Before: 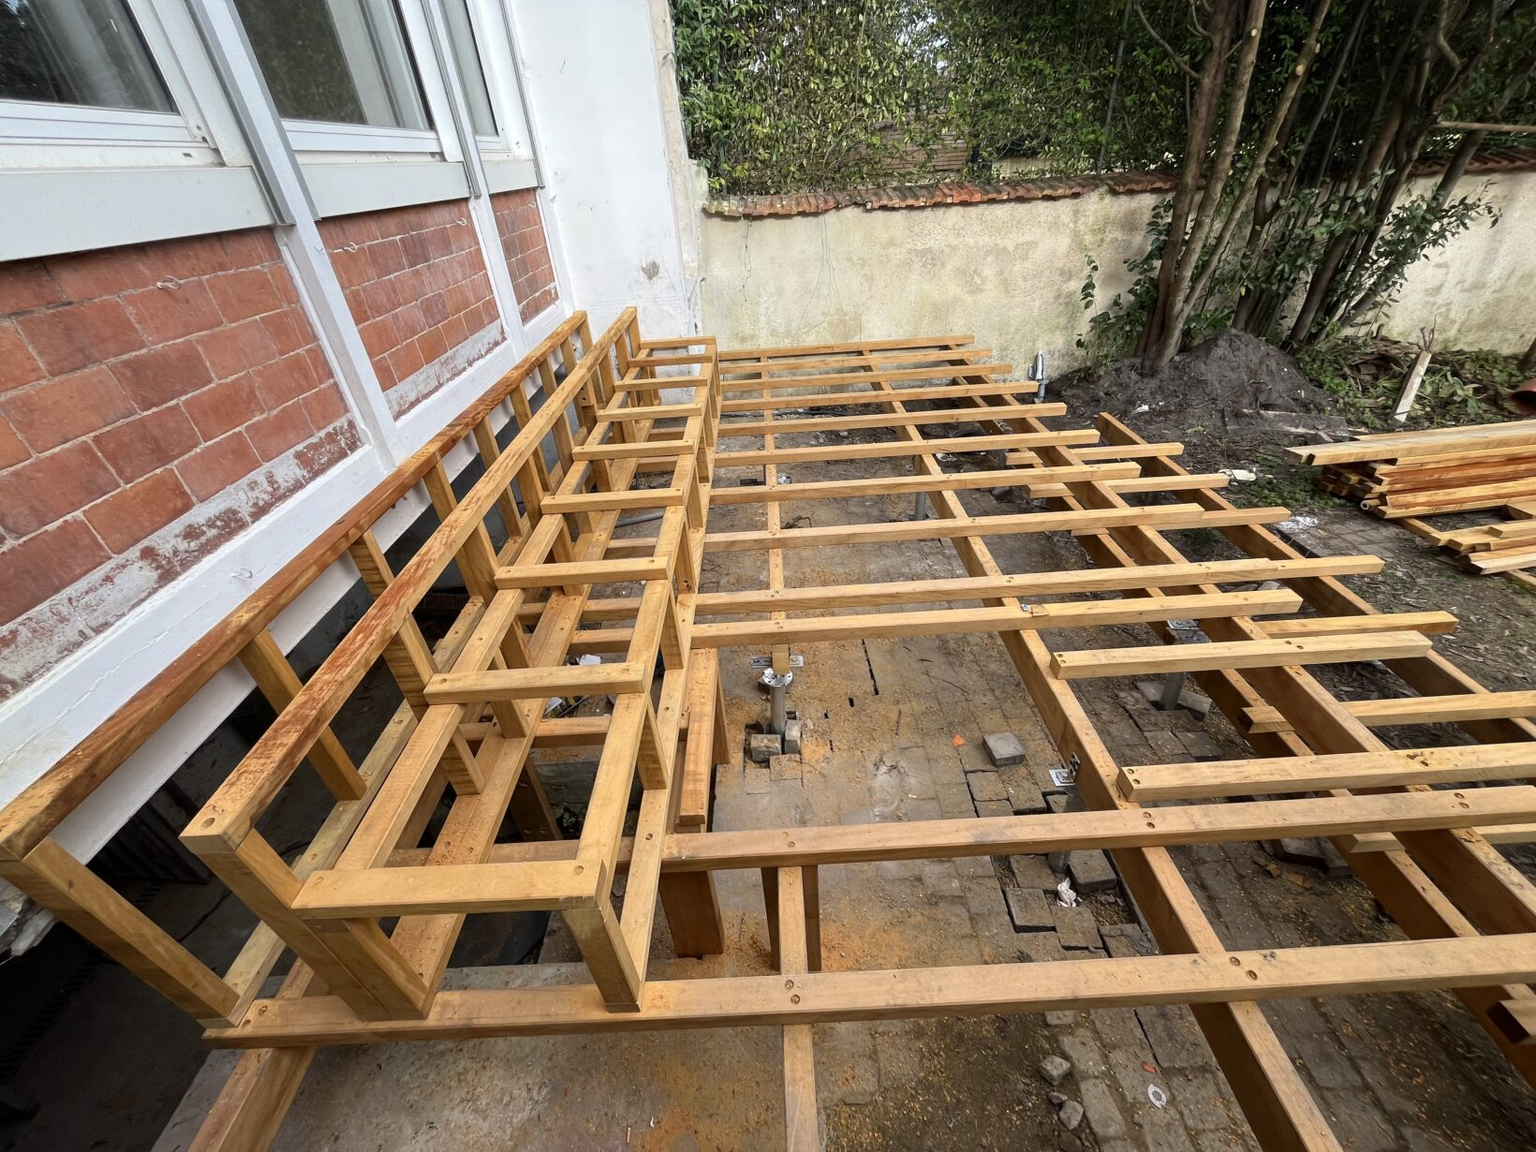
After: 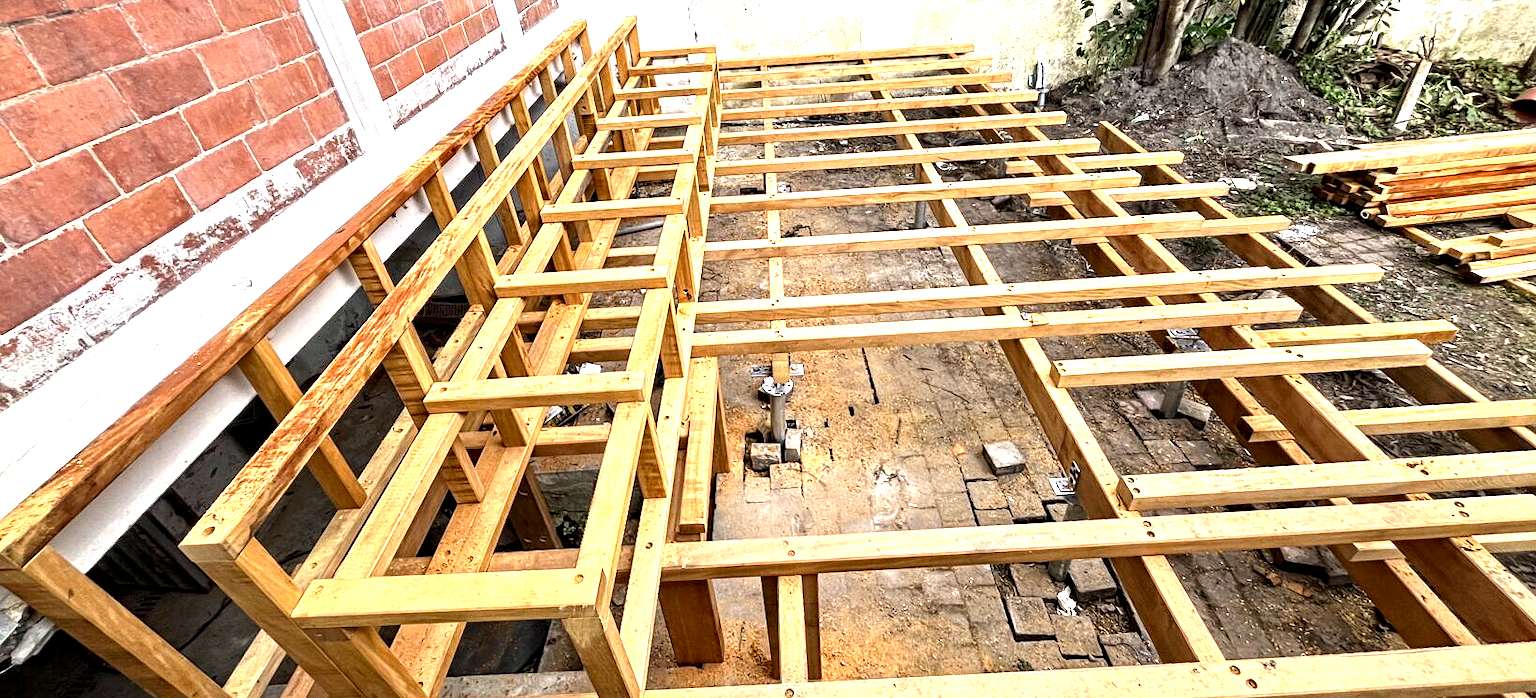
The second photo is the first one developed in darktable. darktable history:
contrast equalizer: y [[0.5, 0.542, 0.583, 0.625, 0.667, 0.708], [0.5 ×6], [0.5 ×6], [0 ×6], [0 ×6]]
crop and rotate: top 25.299%, bottom 13.999%
exposure: black level correction 0, exposure 1.125 EV, compensate highlight preservation false
